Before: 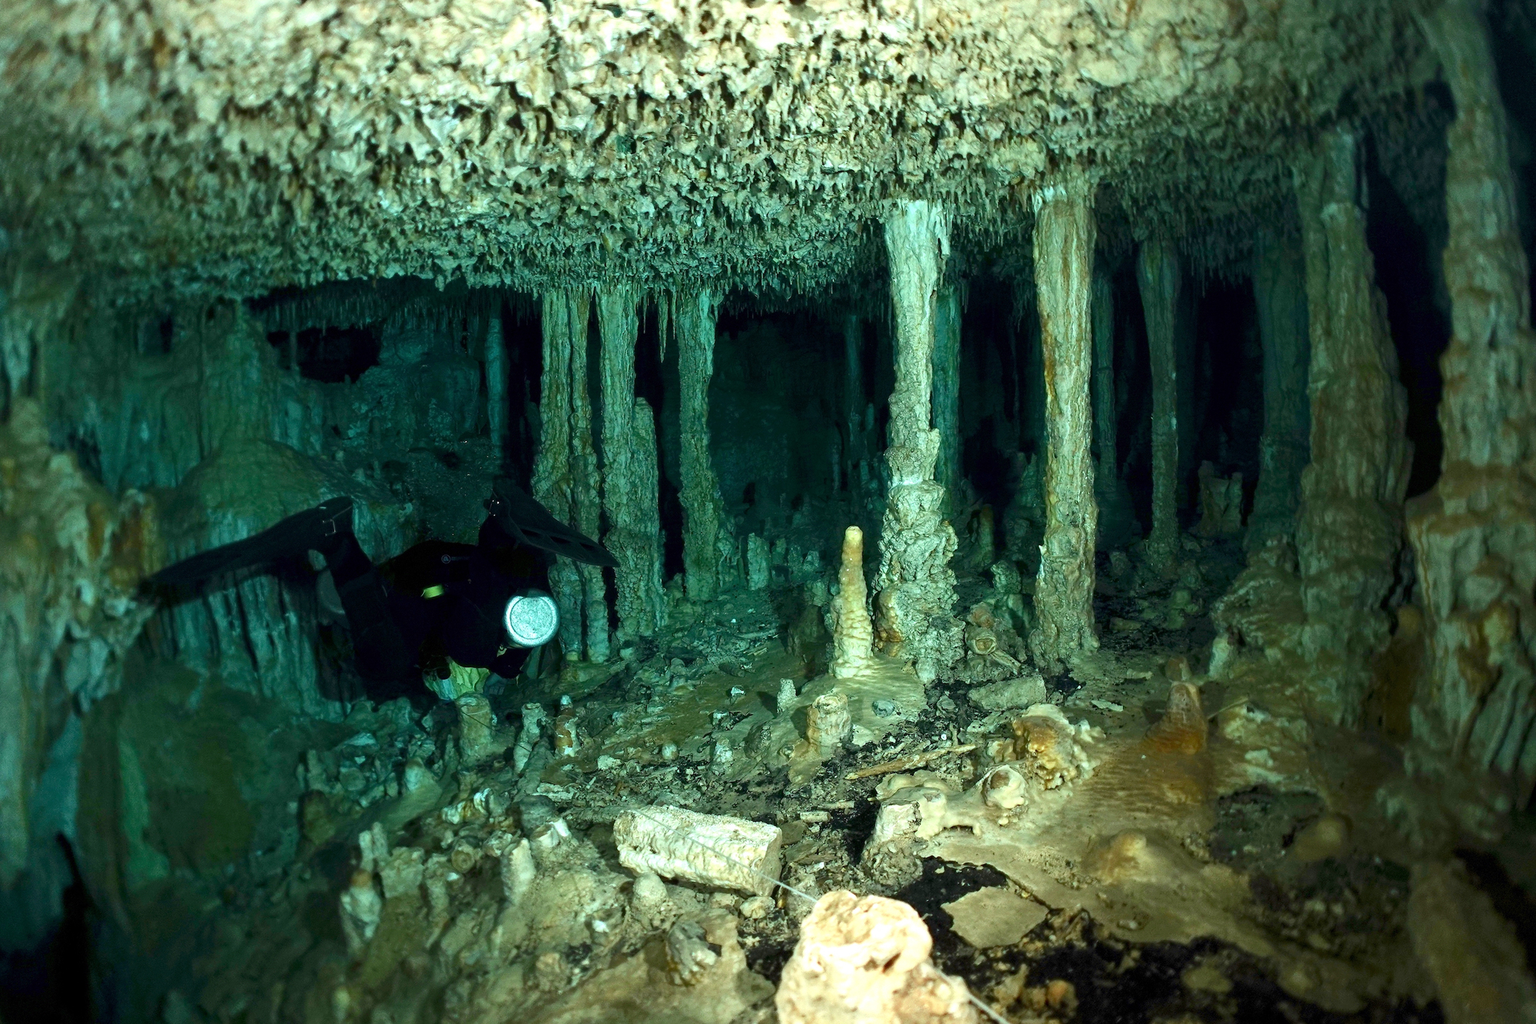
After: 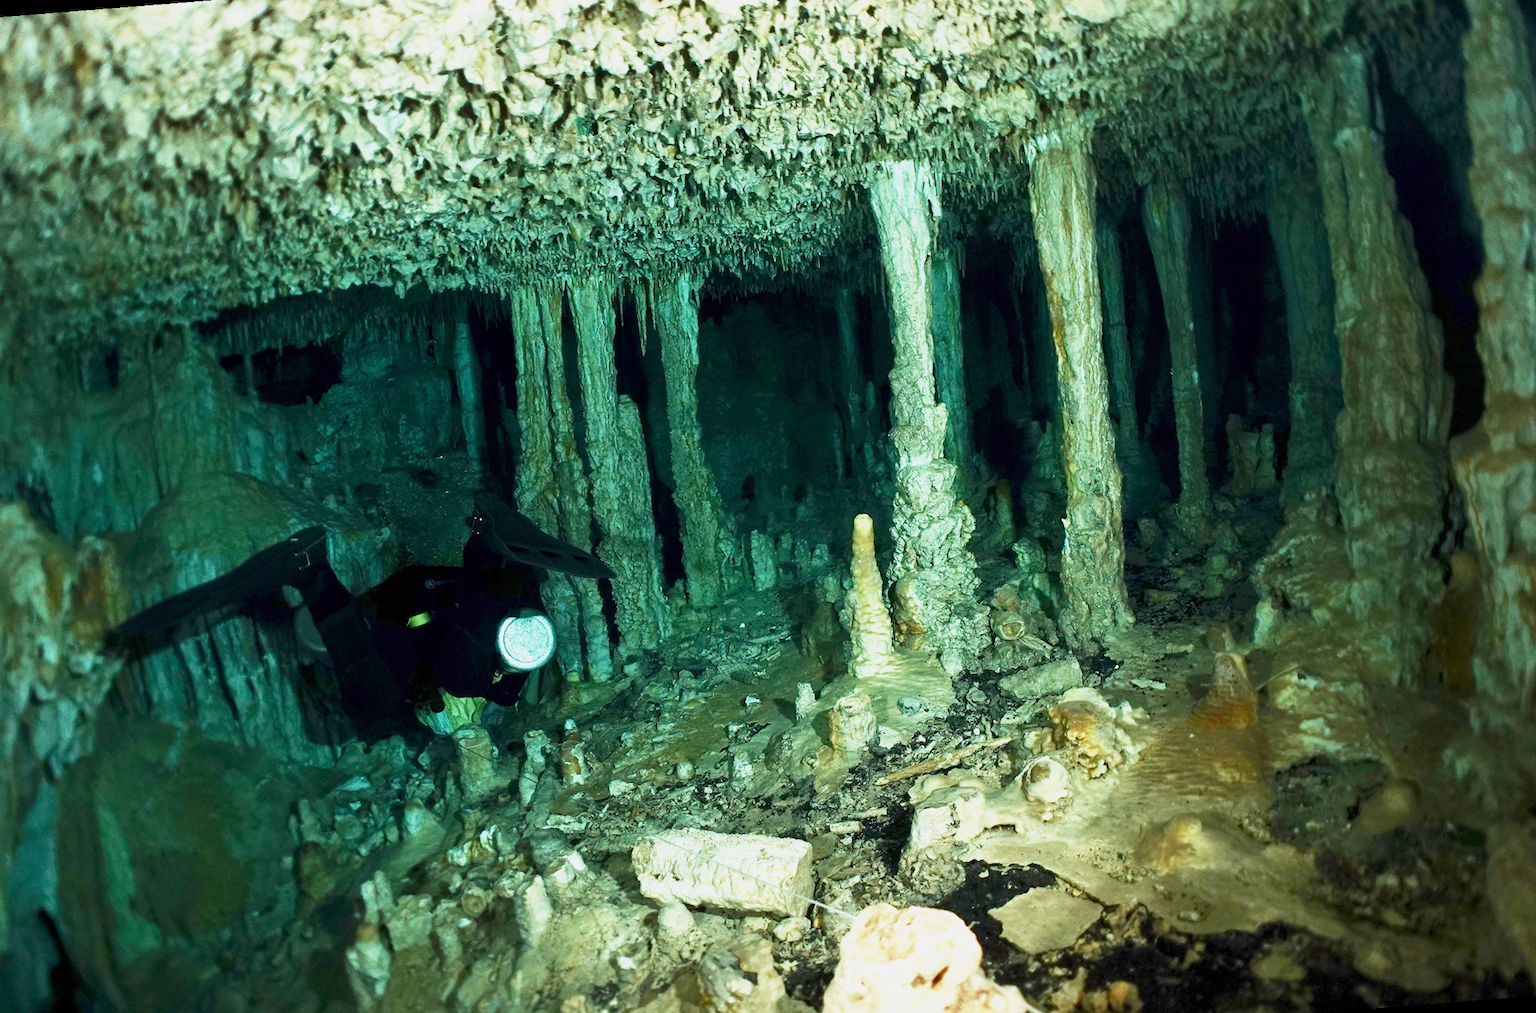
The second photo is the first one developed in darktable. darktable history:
base curve: curves: ch0 [(0, 0) (0.088, 0.125) (0.176, 0.251) (0.354, 0.501) (0.613, 0.749) (1, 0.877)], preserve colors none
rotate and perspective: rotation -4.57°, crop left 0.054, crop right 0.944, crop top 0.087, crop bottom 0.914
